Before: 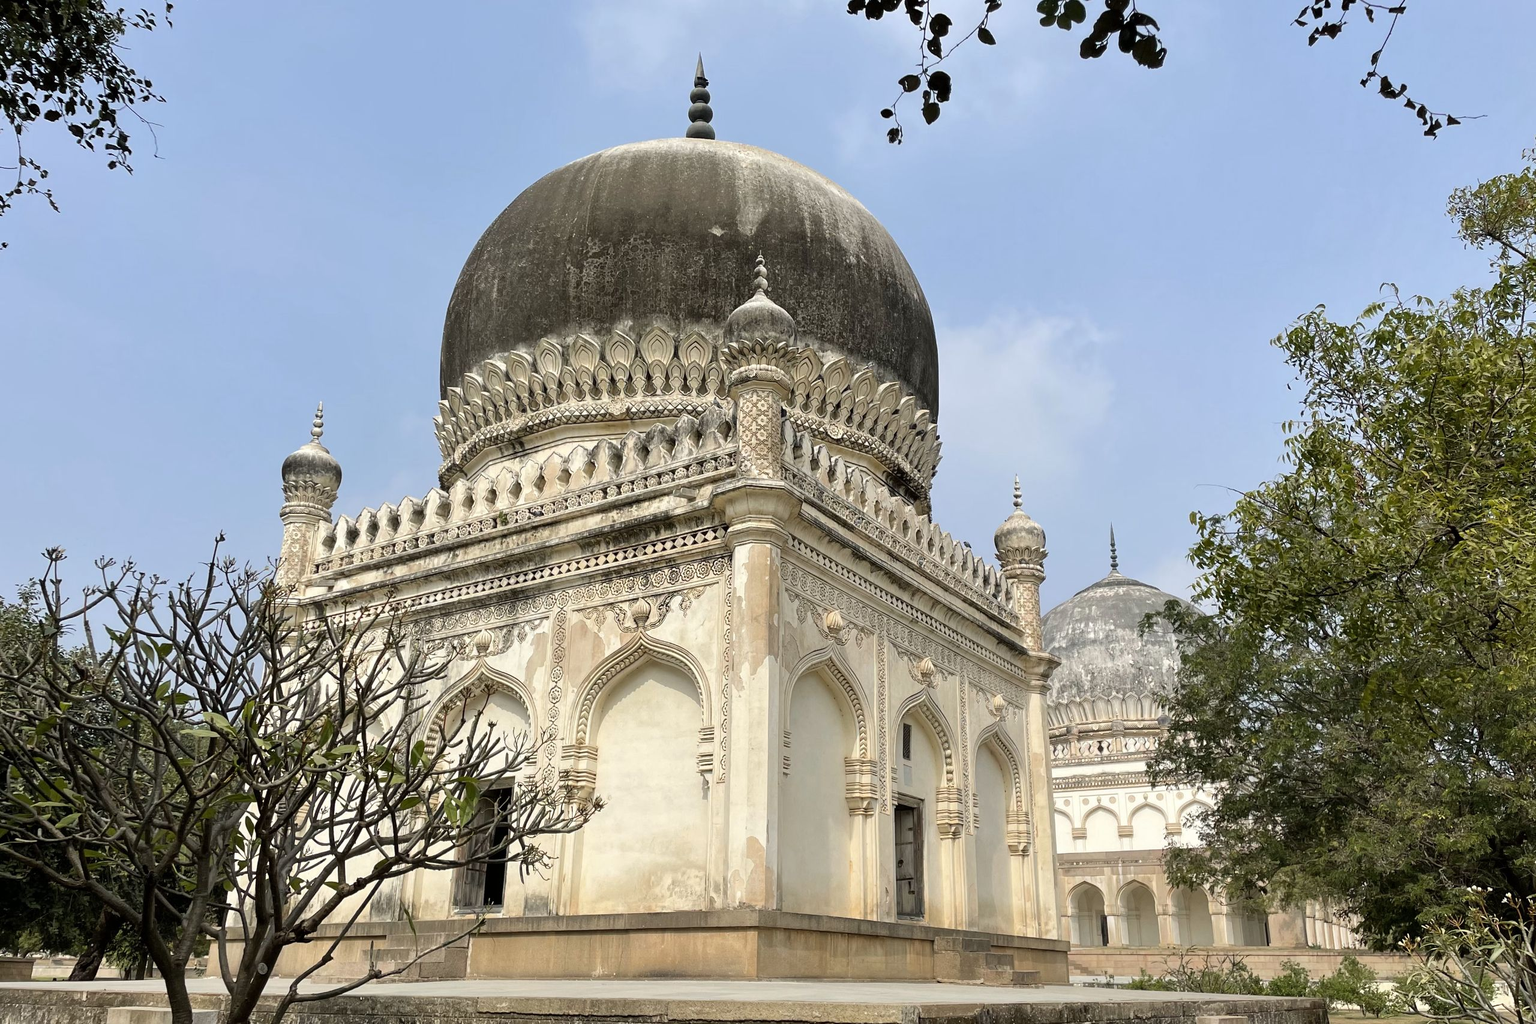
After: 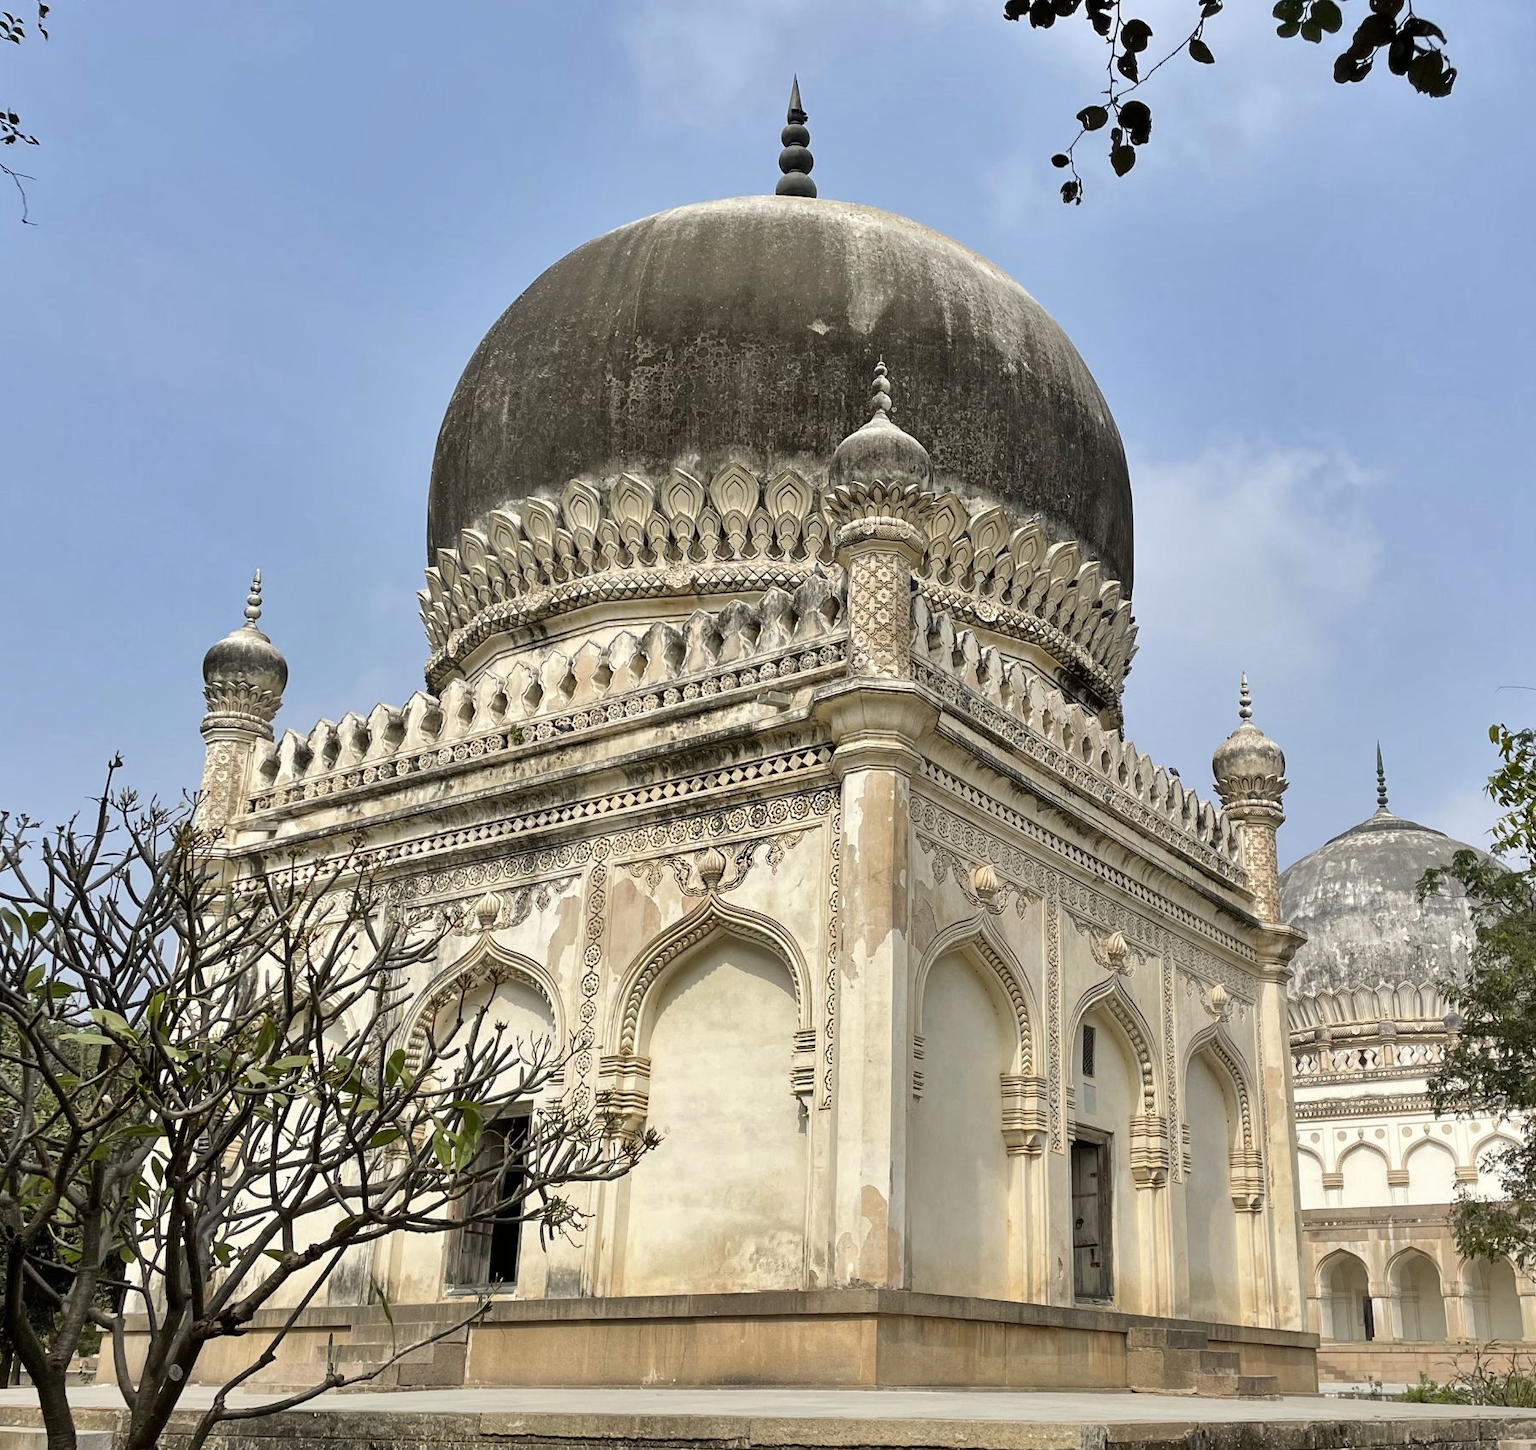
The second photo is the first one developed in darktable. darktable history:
crop and rotate: left 9.059%, right 20.321%
shadows and highlights: soften with gaussian
